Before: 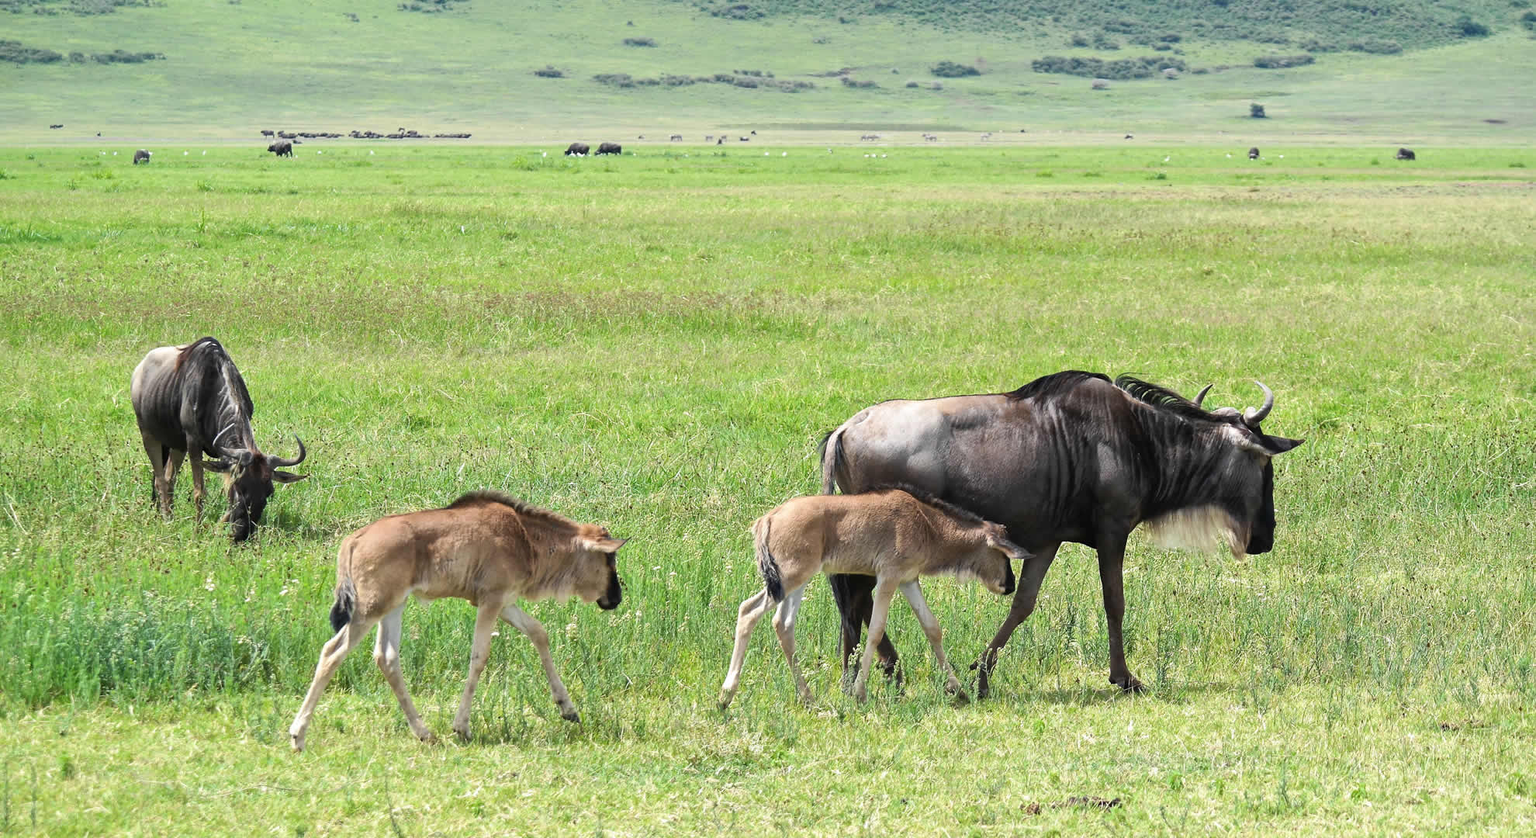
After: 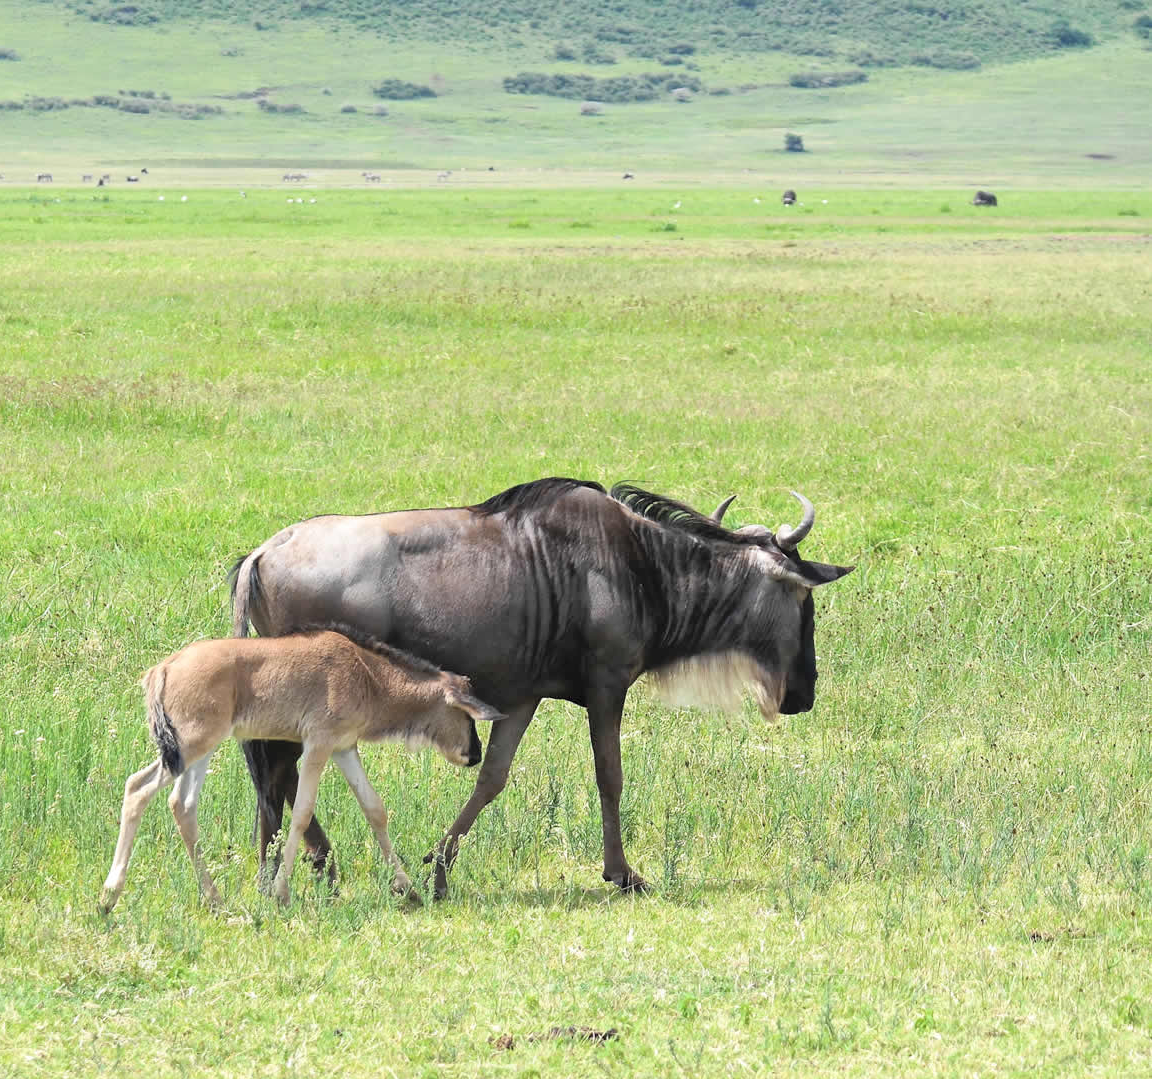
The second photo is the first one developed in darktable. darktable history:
contrast brightness saturation: brightness 0.145
crop: left 41.774%
